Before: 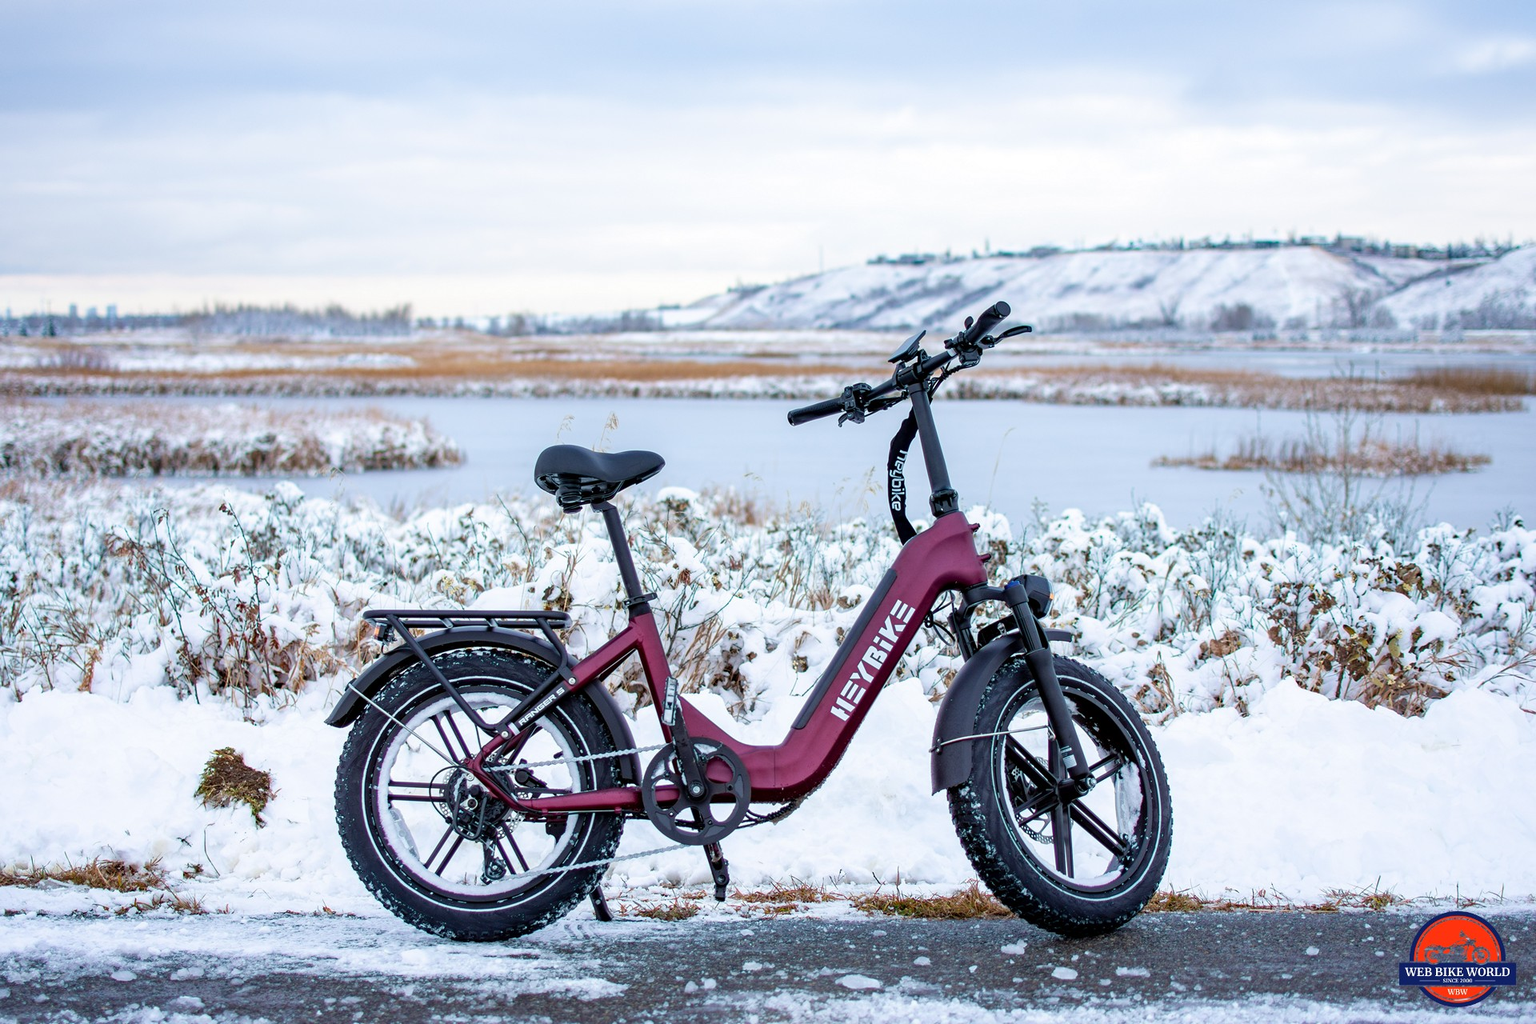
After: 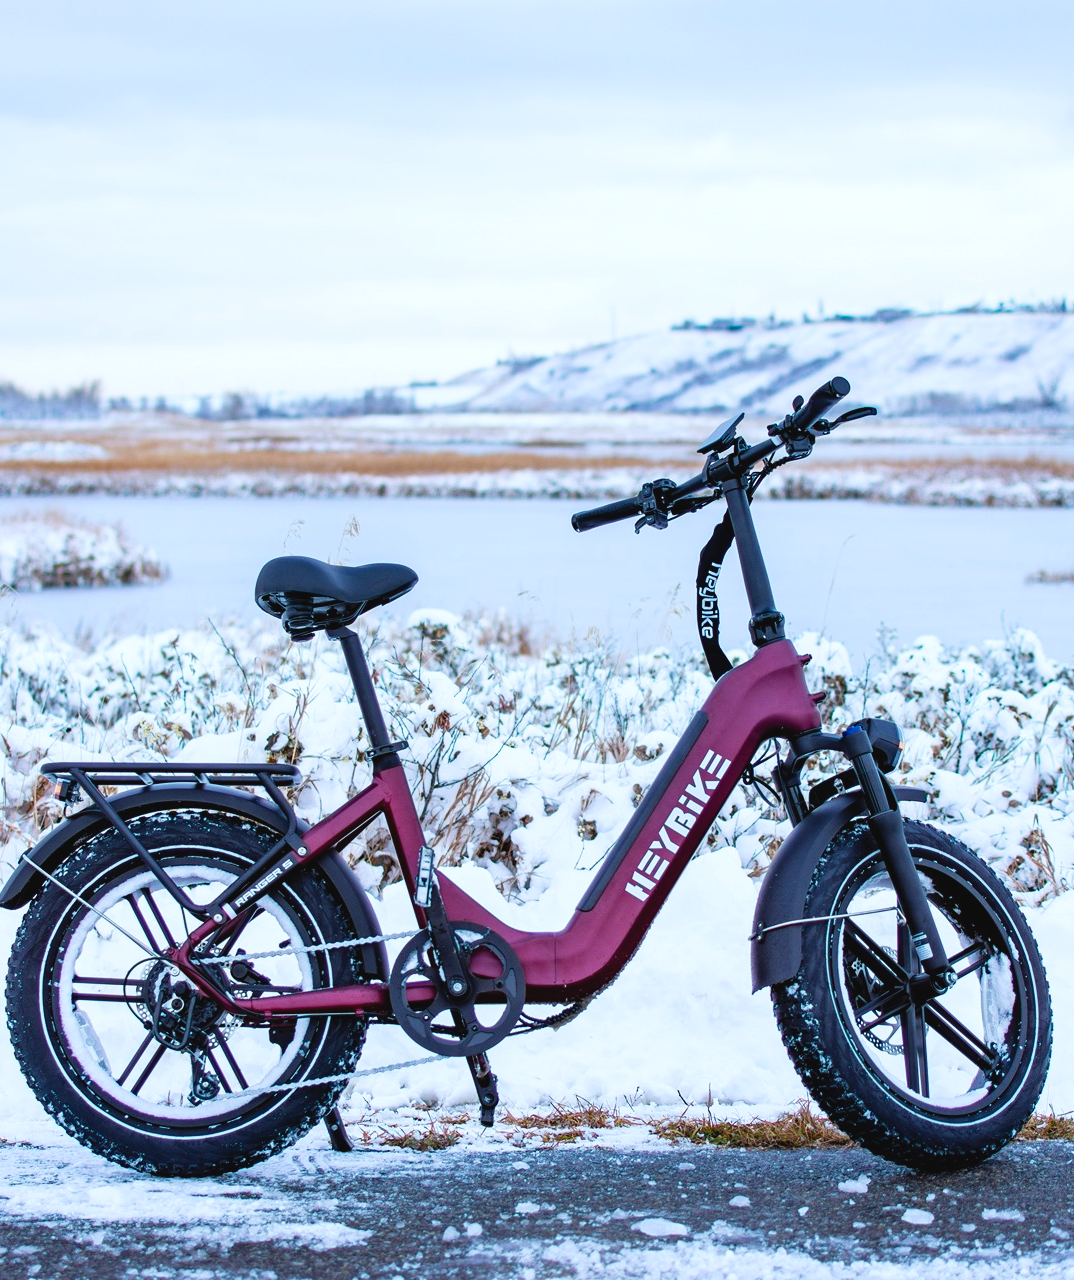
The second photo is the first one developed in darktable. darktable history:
crop: left 21.555%, right 22.489%
color calibration: x 0.369, y 0.382, temperature 4317.37 K
tone curve: curves: ch0 [(0, 0.036) (0.119, 0.115) (0.461, 0.479) (0.715, 0.767) (0.817, 0.865) (1, 0.998)]; ch1 [(0, 0) (0.377, 0.416) (0.44, 0.461) (0.487, 0.49) (0.514, 0.525) (0.538, 0.561) (0.67, 0.713) (1, 1)]; ch2 [(0, 0) (0.38, 0.405) (0.463, 0.445) (0.492, 0.486) (0.529, 0.533) (0.578, 0.59) (0.653, 0.698) (1, 1)], preserve colors none
